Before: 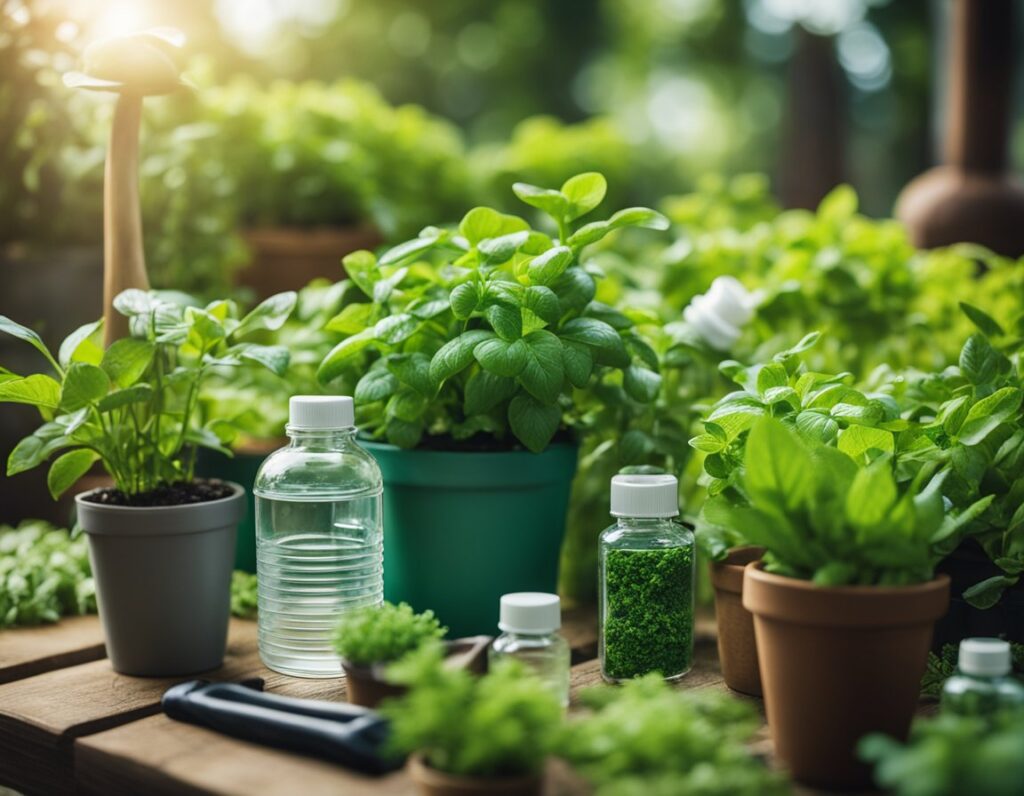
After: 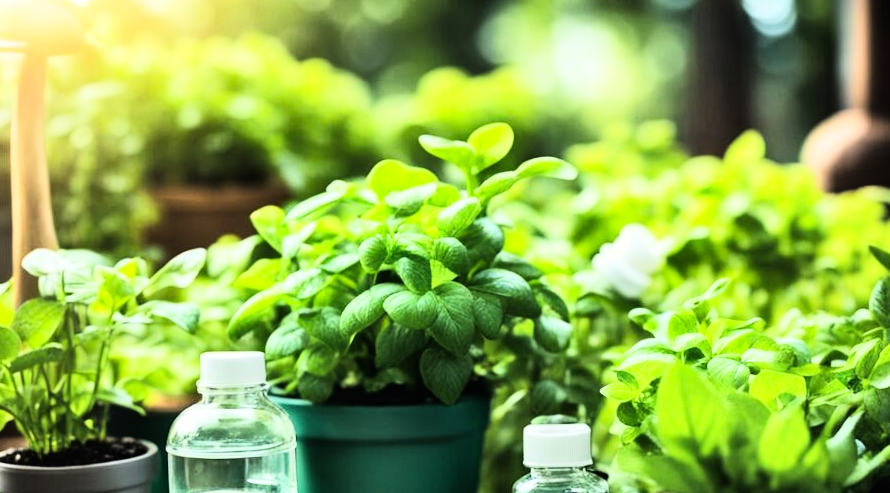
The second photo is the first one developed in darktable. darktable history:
rgb curve: curves: ch0 [(0, 0) (0.21, 0.15) (0.24, 0.21) (0.5, 0.75) (0.75, 0.96) (0.89, 0.99) (1, 1)]; ch1 [(0, 0.02) (0.21, 0.13) (0.25, 0.2) (0.5, 0.67) (0.75, 0.9) (0.89, 0.97) (1, 1)]; ch2 [(0, 0.02) (0.21, 0.13) (0.25, 0.2) (0.5, 0.67) (0.75, 0.9) (0.89, 0.97) (1, 1)], compensate middle gray true
crop and rotate: left 9.345%, top 7.22%, right 4.982%, bottom 32.331%
shadows and highlights: shadows 25, highlights -48, soften with gaussian
rotate and perspective: rotation -1.17°, automatic cropping off
